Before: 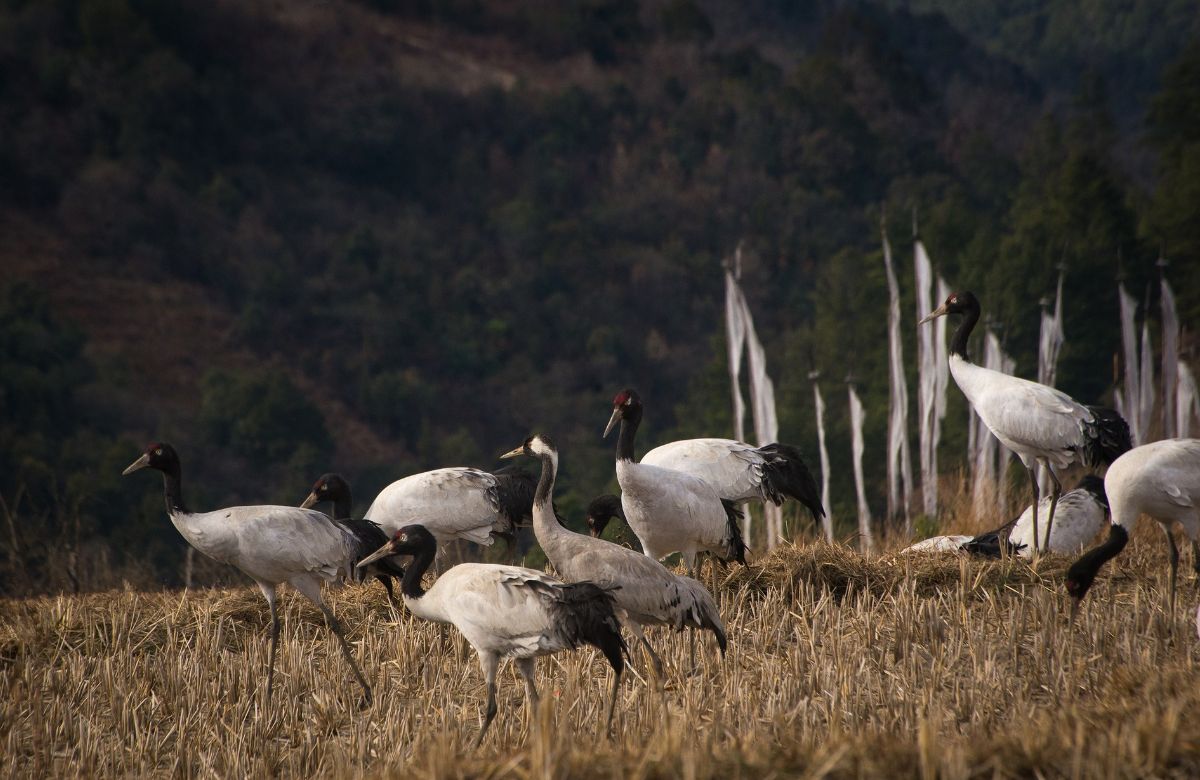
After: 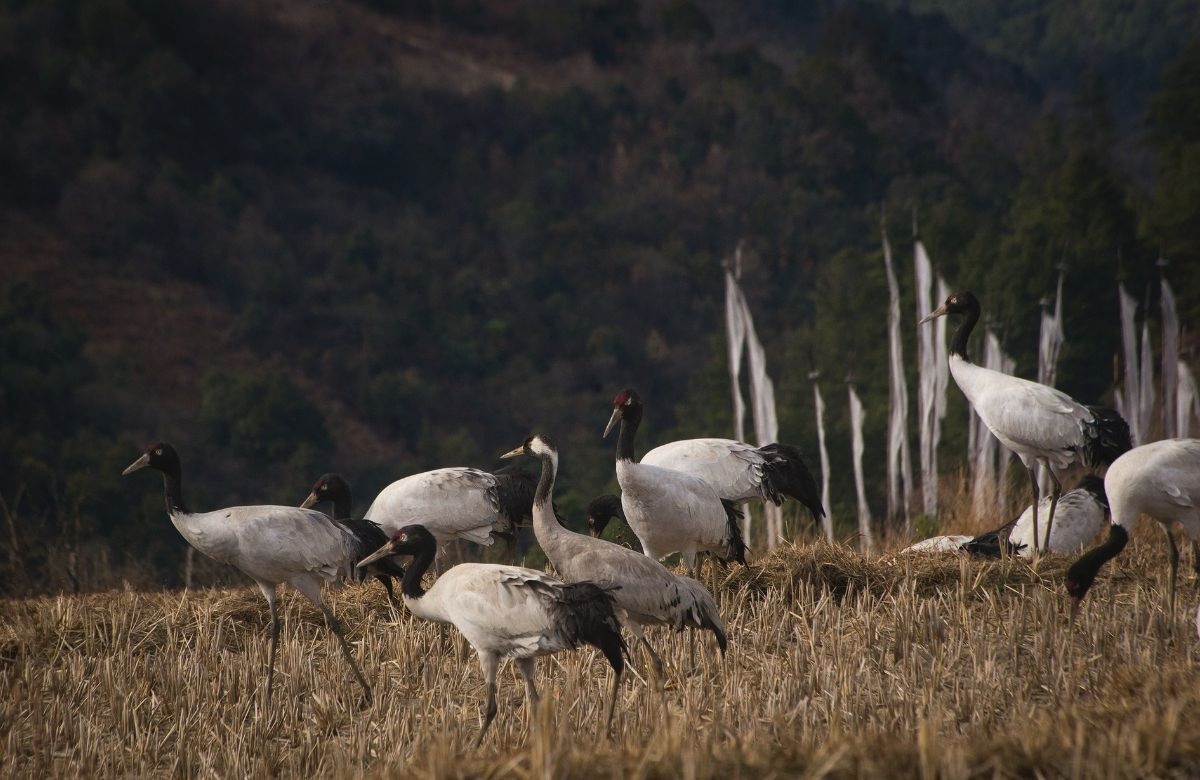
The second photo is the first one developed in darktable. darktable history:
contrast brightness saturation: contrast -0.08, brightness -0.04, saturation -0.11
bloom: size 15%, threshold 97%, strength 7%
